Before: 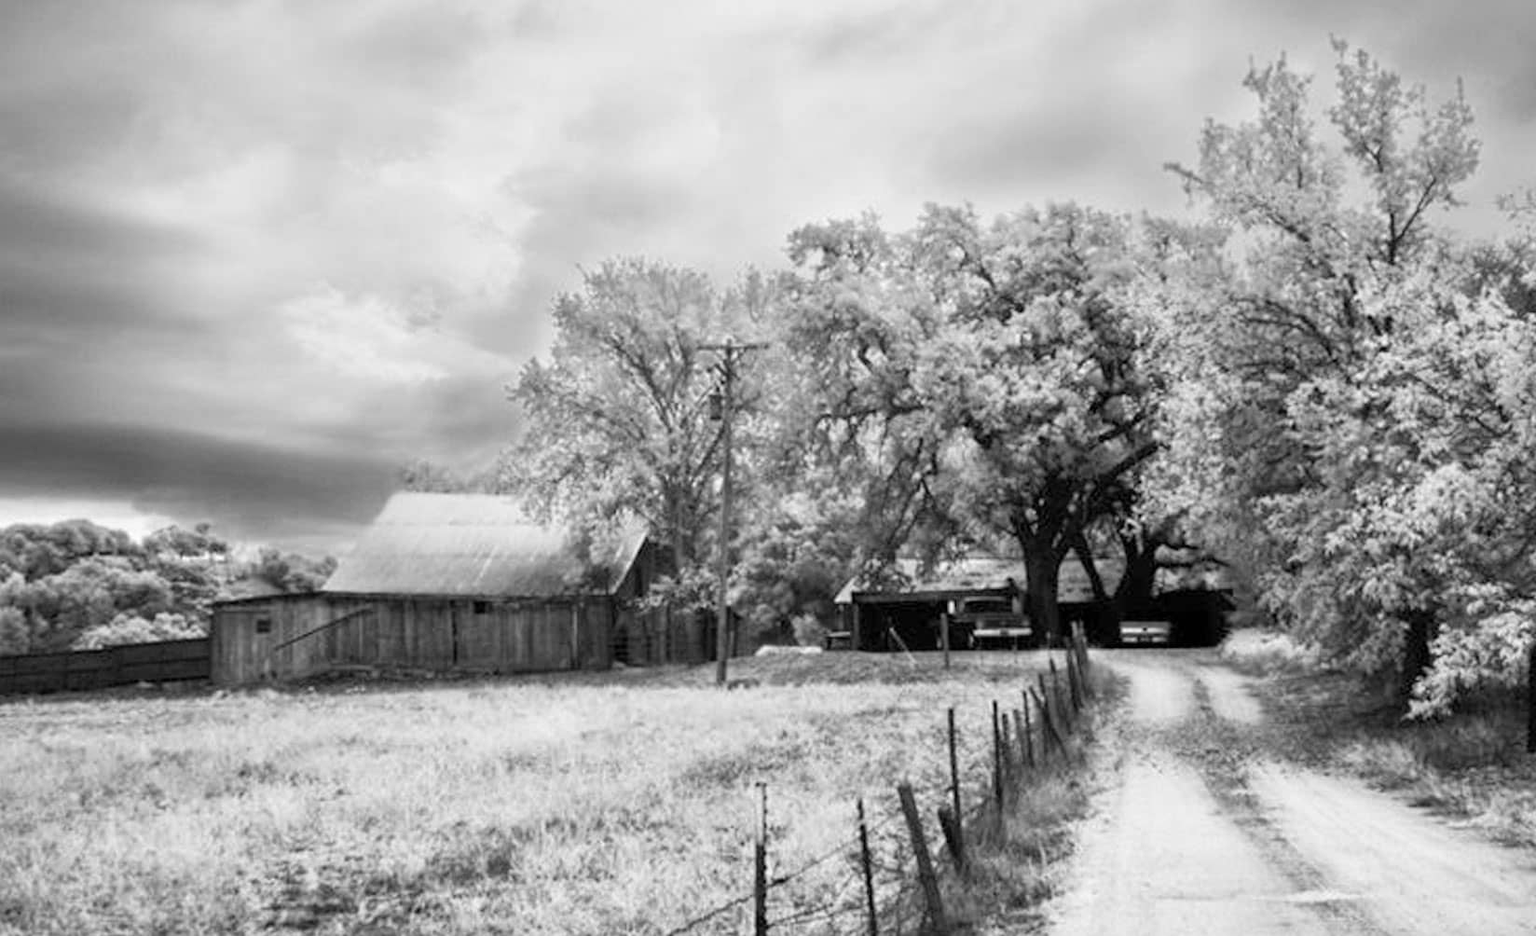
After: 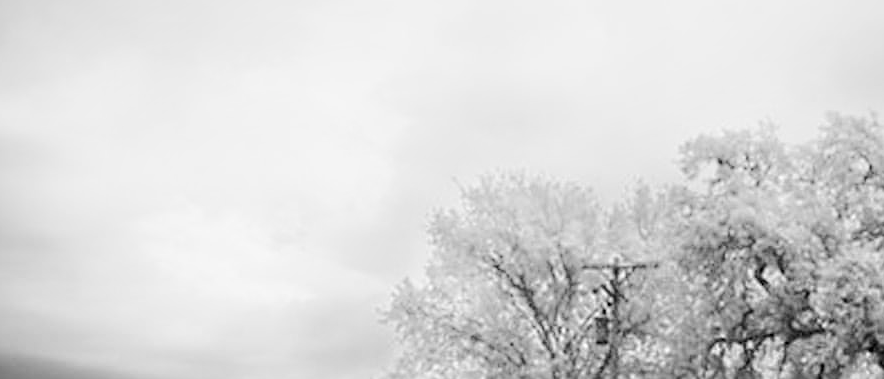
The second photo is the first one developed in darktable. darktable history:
graduated density: on, module defaults
crop: left 10.121%, top 10.631%, right 36.218%, bottom 51.526%
shadows and highlights: shadows -21.3, highlights 100, soften with gaussian
sharpen: on, module defaults
